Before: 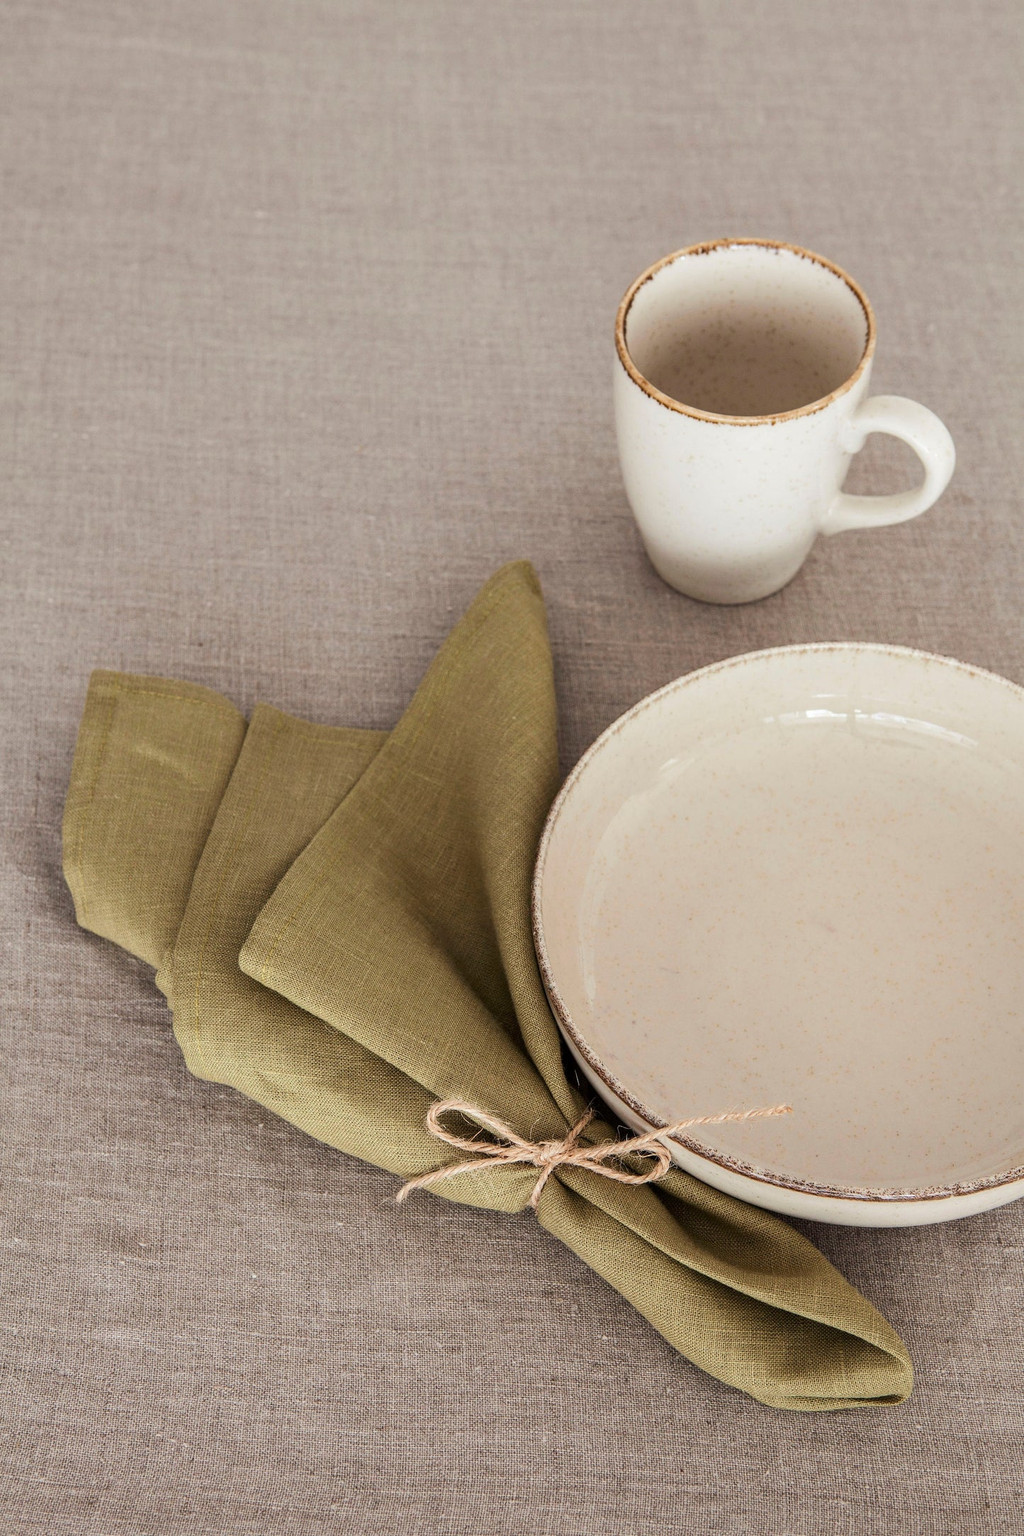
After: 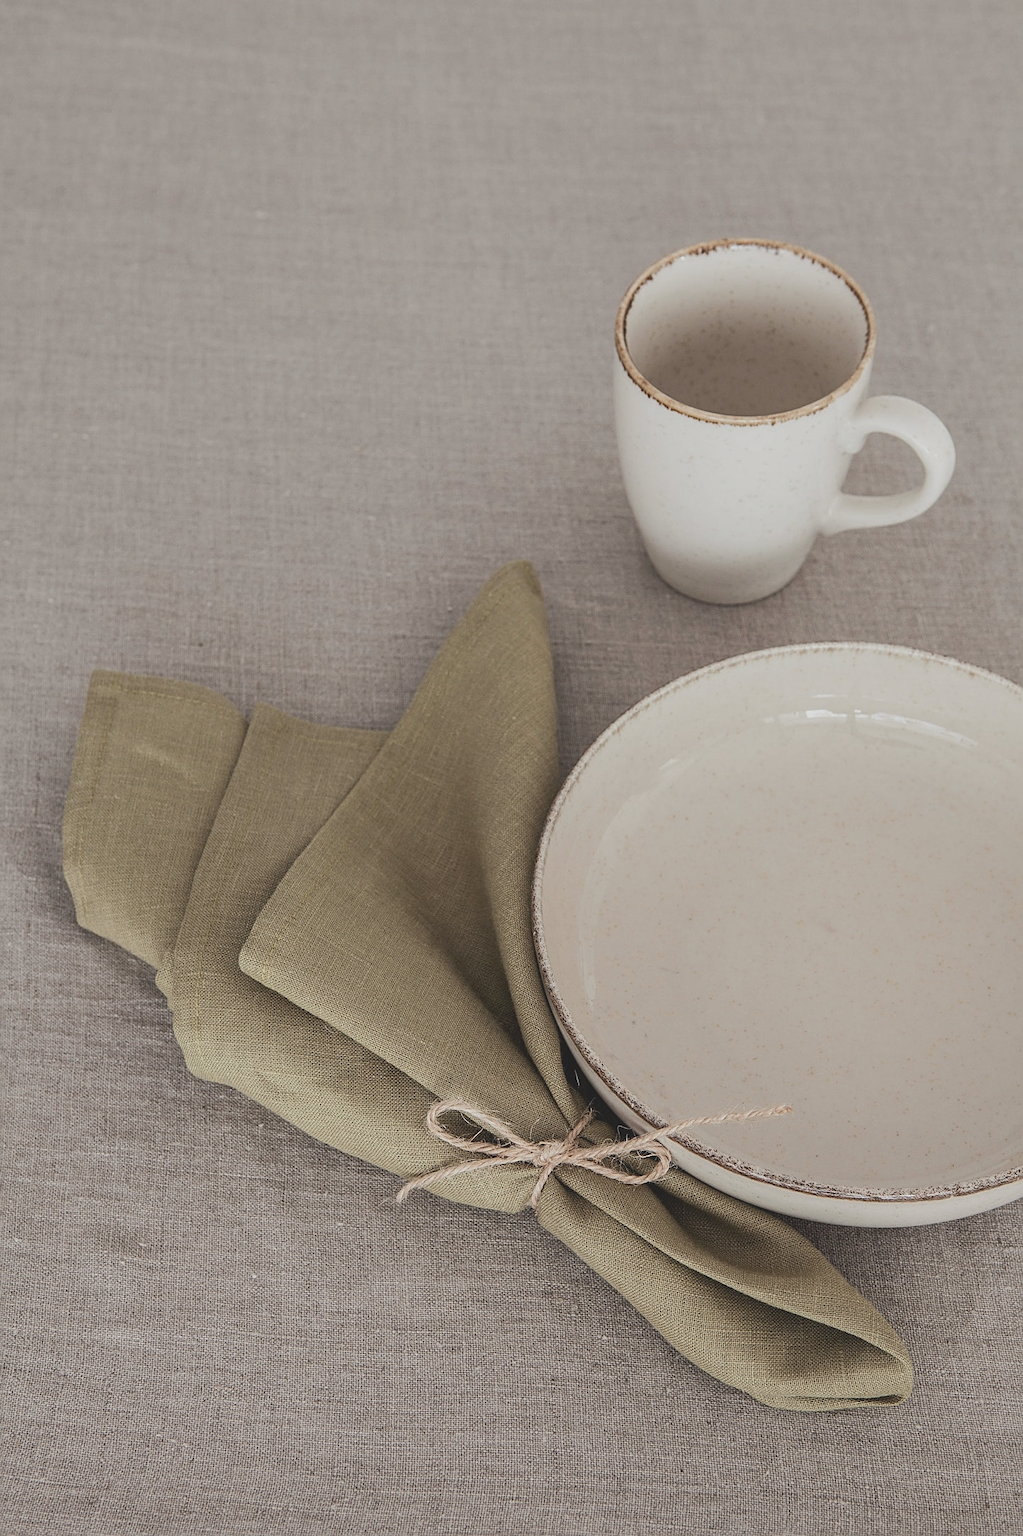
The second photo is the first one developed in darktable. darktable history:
contrast brightness saturation: contrast -0.26, saturation -0.43
sharpen: on, module defaults
